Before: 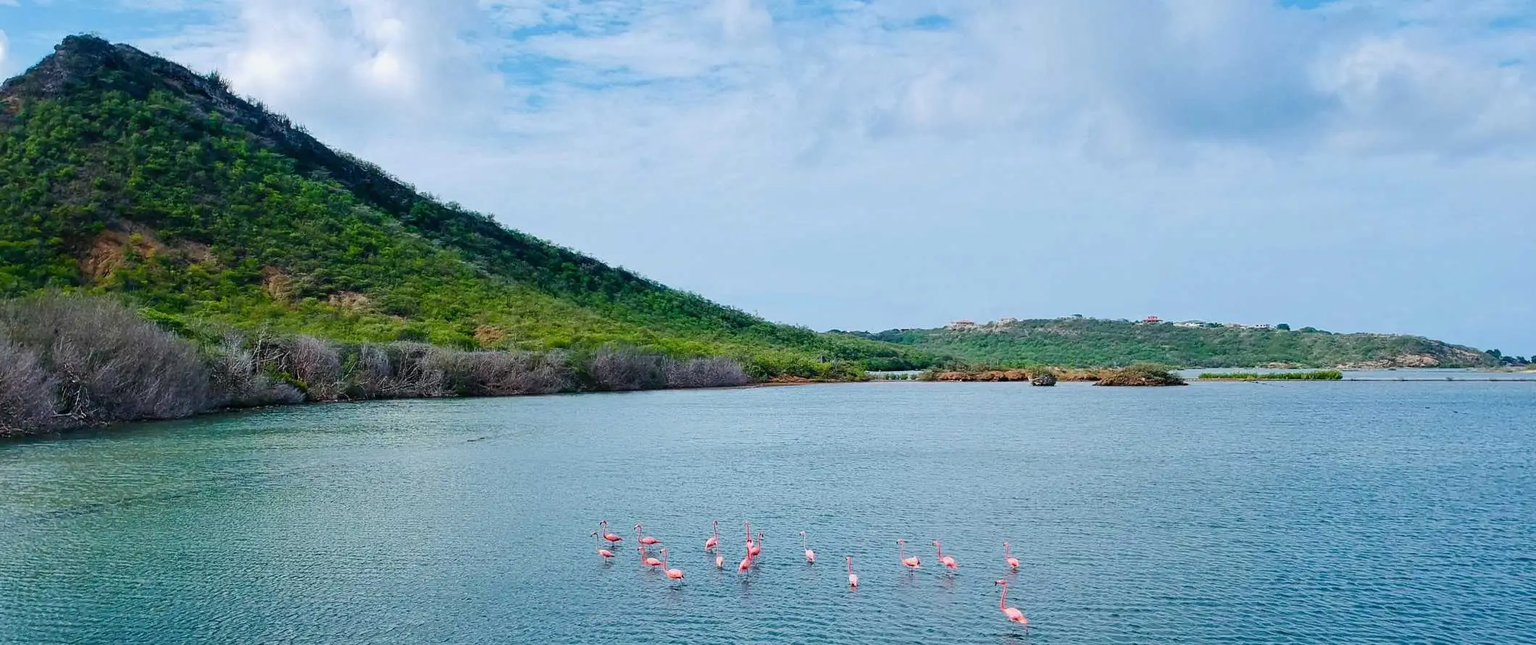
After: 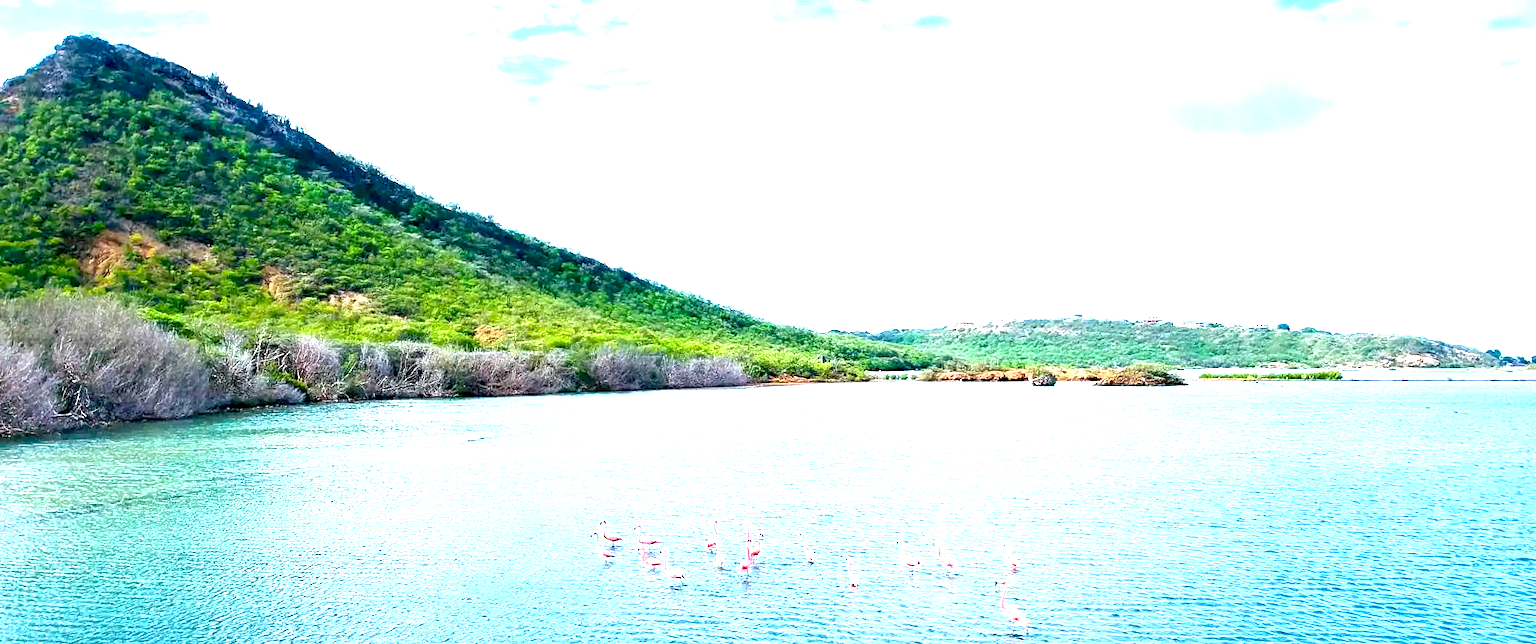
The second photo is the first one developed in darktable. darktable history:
exposure: black level correction 0.005, exposure 2.071 EV, compensate highlight preservation false
